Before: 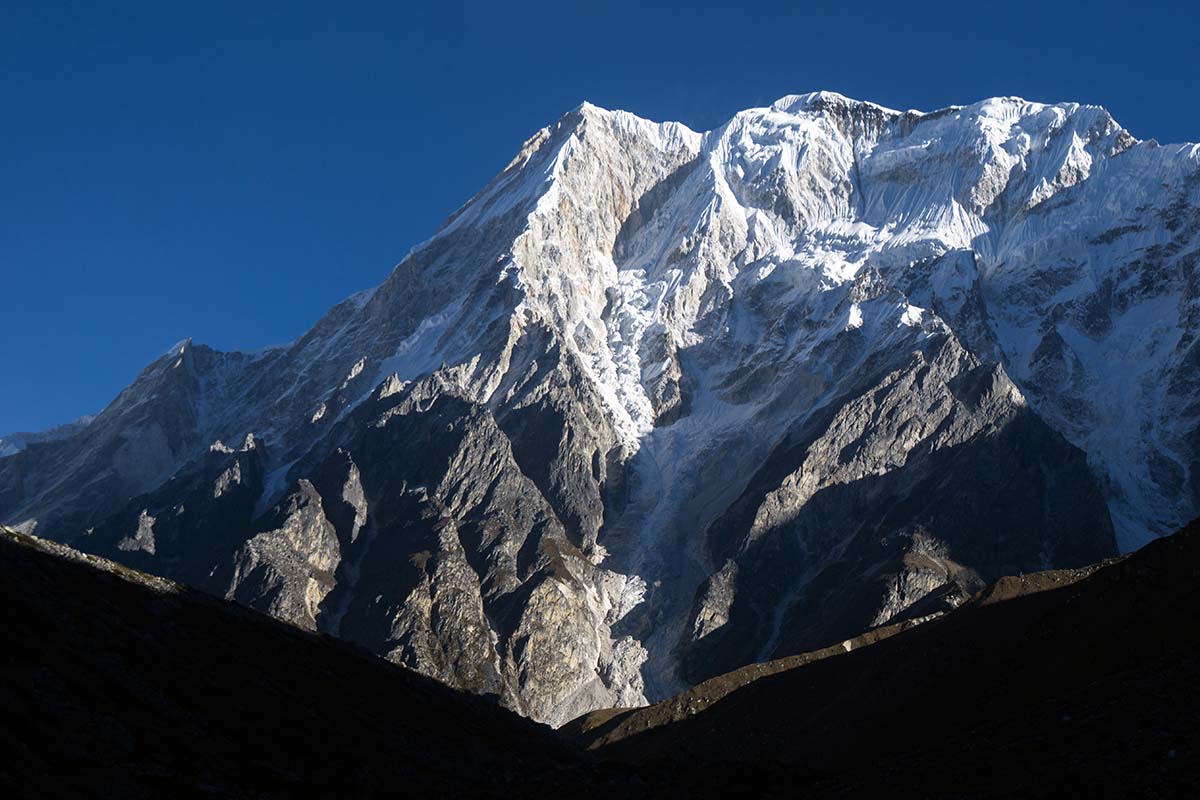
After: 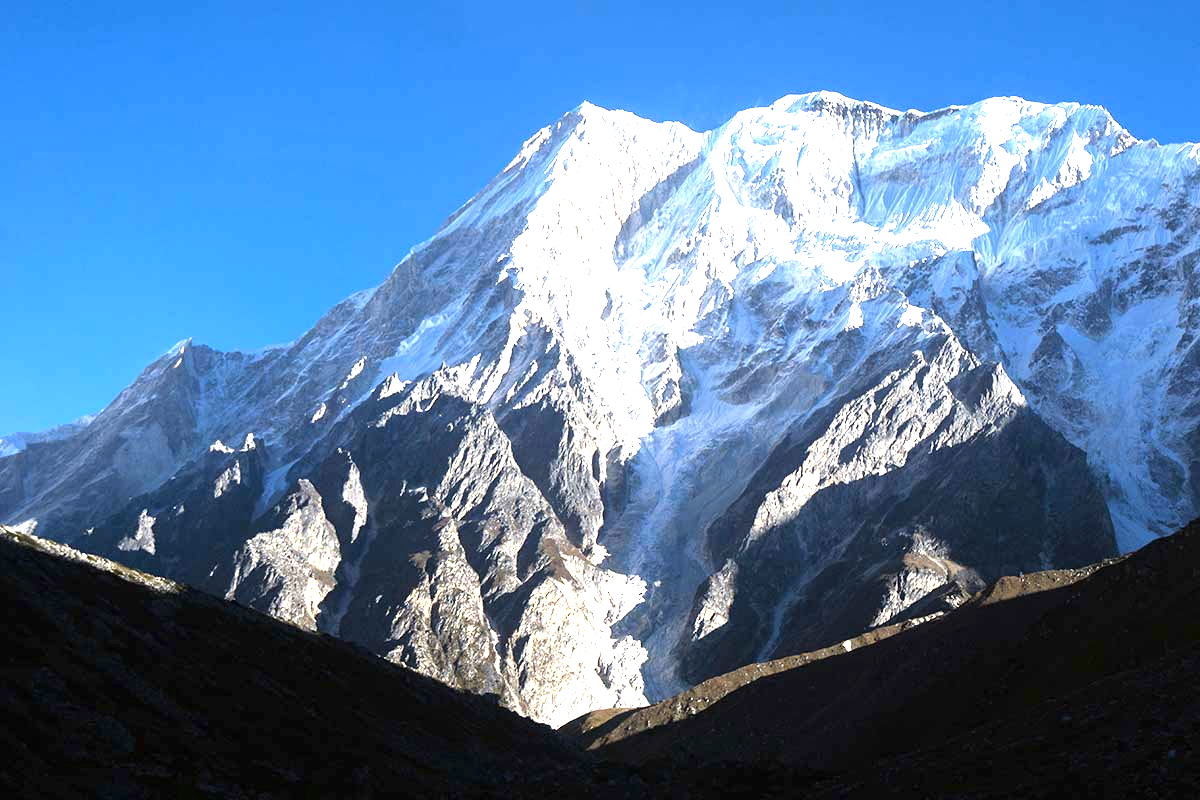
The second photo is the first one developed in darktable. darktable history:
tone equalizer: -8 EV -0.408 EV, -7 EV -0.384 EV, -6 EV -0.36 EV, -5 EV -0.242 EV, -3 EV 0.25 EV, -2 EV 0.337 EV, -1 EV 0.381 EV, +0 EV 0.402 EV
exposure: black level correction 0, exposure 1.738 EV, compensate exposure bias true, compensate highlight preservation false
